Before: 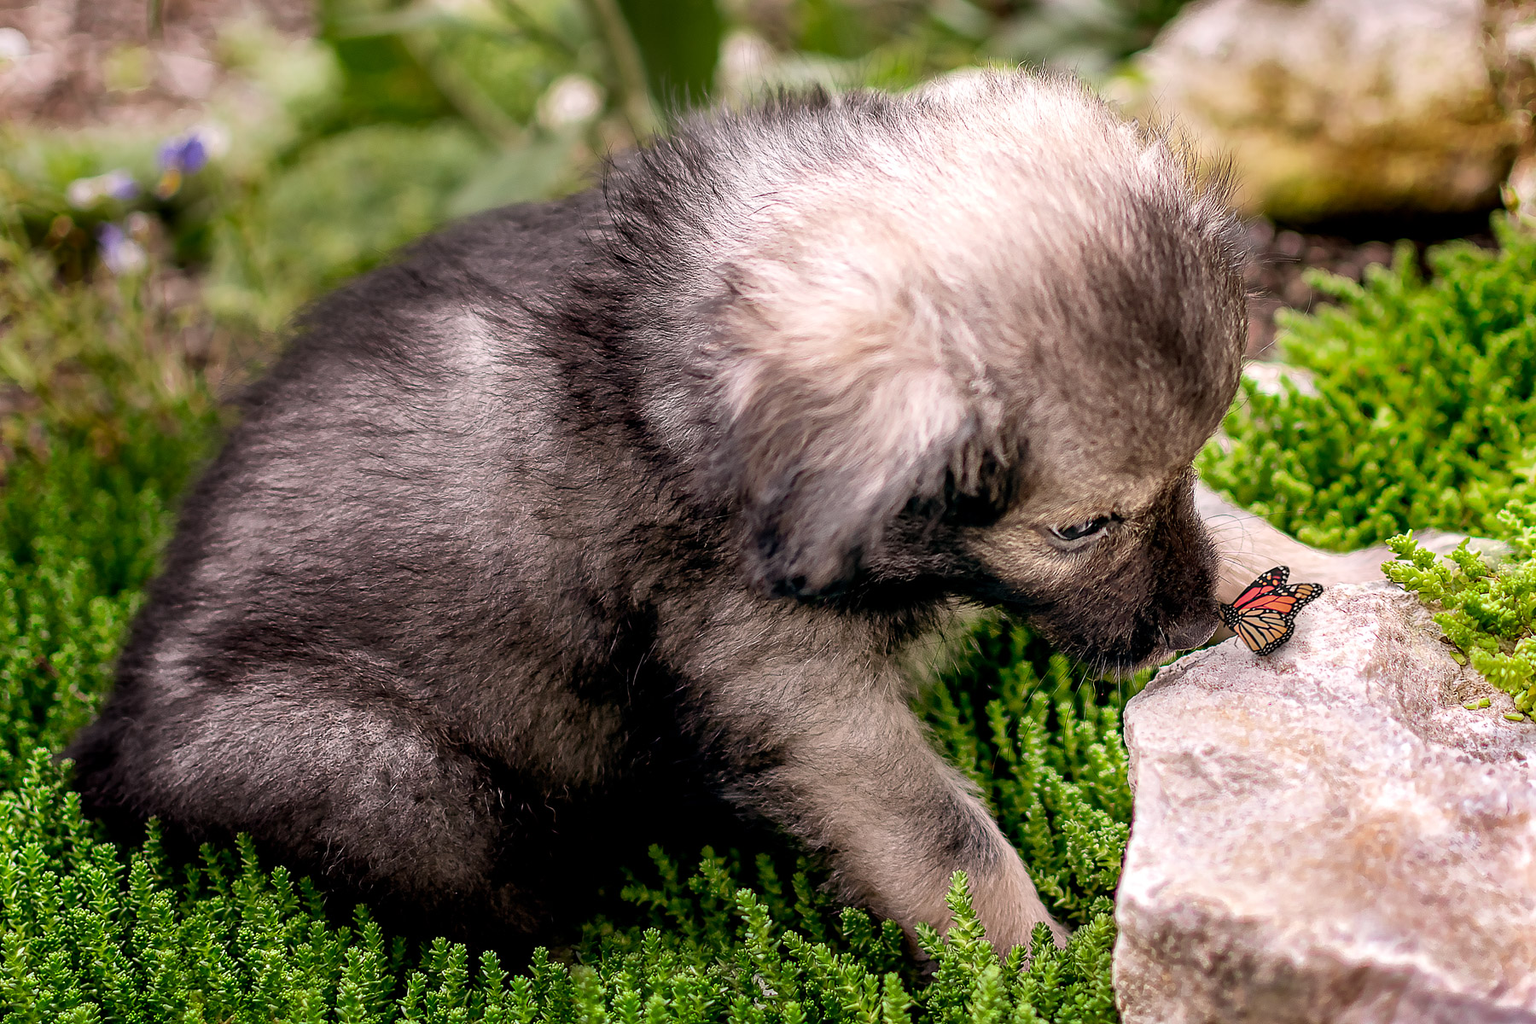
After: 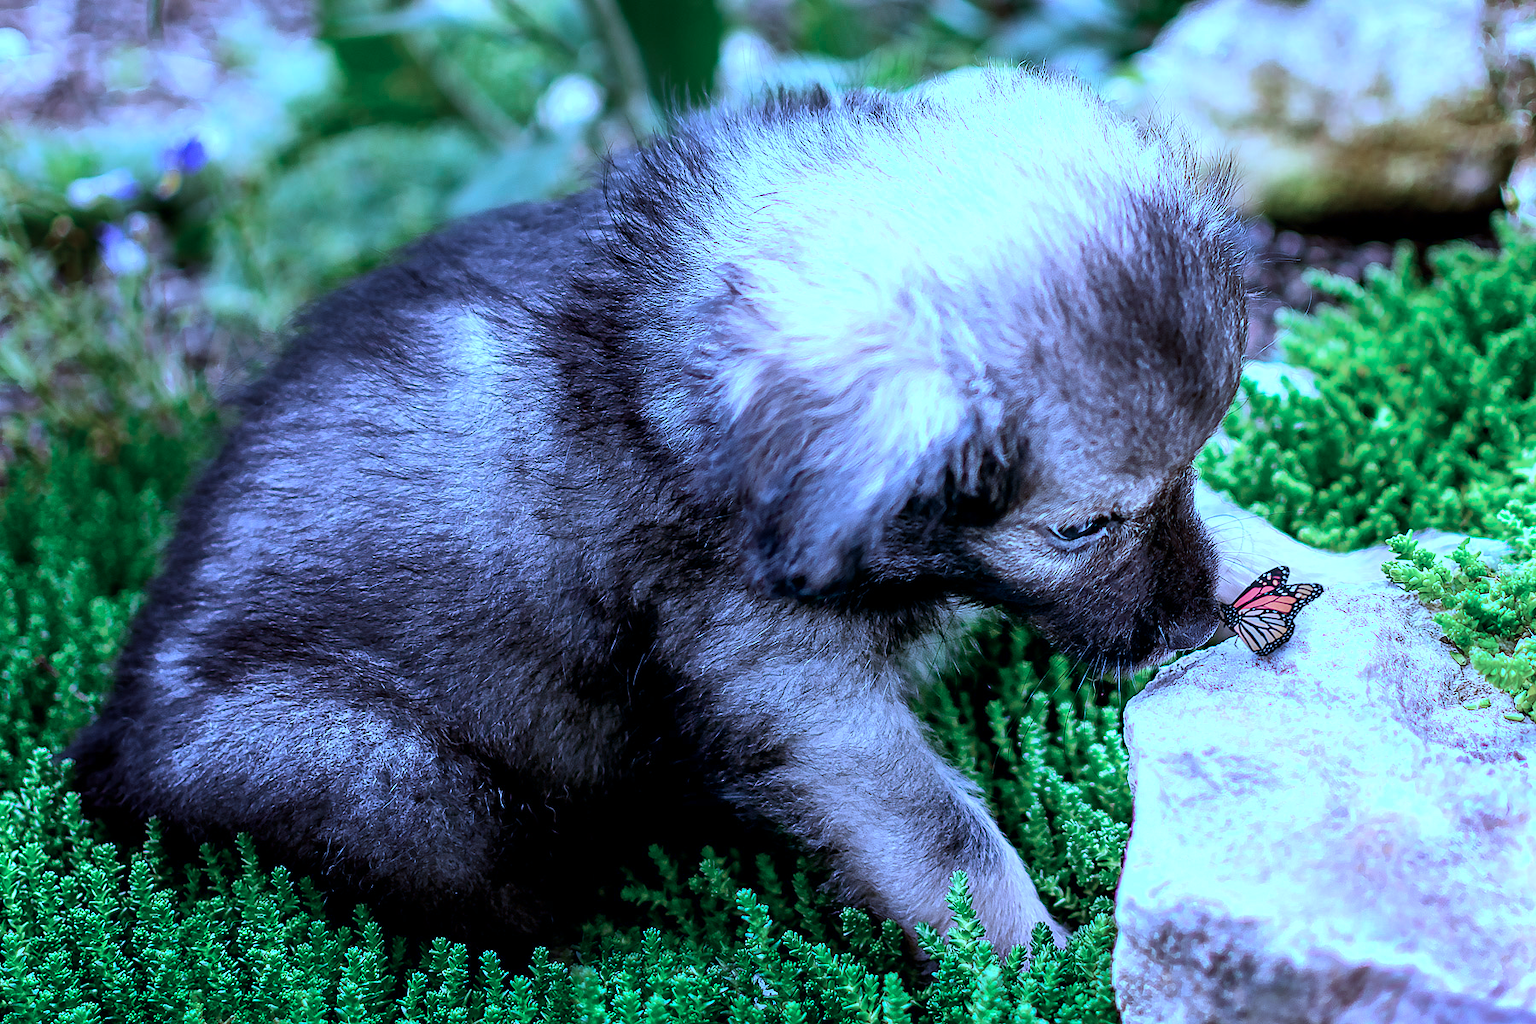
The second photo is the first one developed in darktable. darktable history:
exposure: compensate highlight preservation false
tone equalizer: -8 EV -0.417 EV, -7 EV -0.389 EV, -6 EV -0.333 EV, -5 EV -0.222 EV, -3 EV 0.222 EV, -2 EV 0.333 EV, -1 EV 0.389 EV, +0 EV 0.417 EV, edges refinement/feathering 500, mask exposure compensation -1.57 EV, preserve details no
color calibration: illuminant as shot in camera, x 0.462, y 0.419, temperature 2651.64 K
